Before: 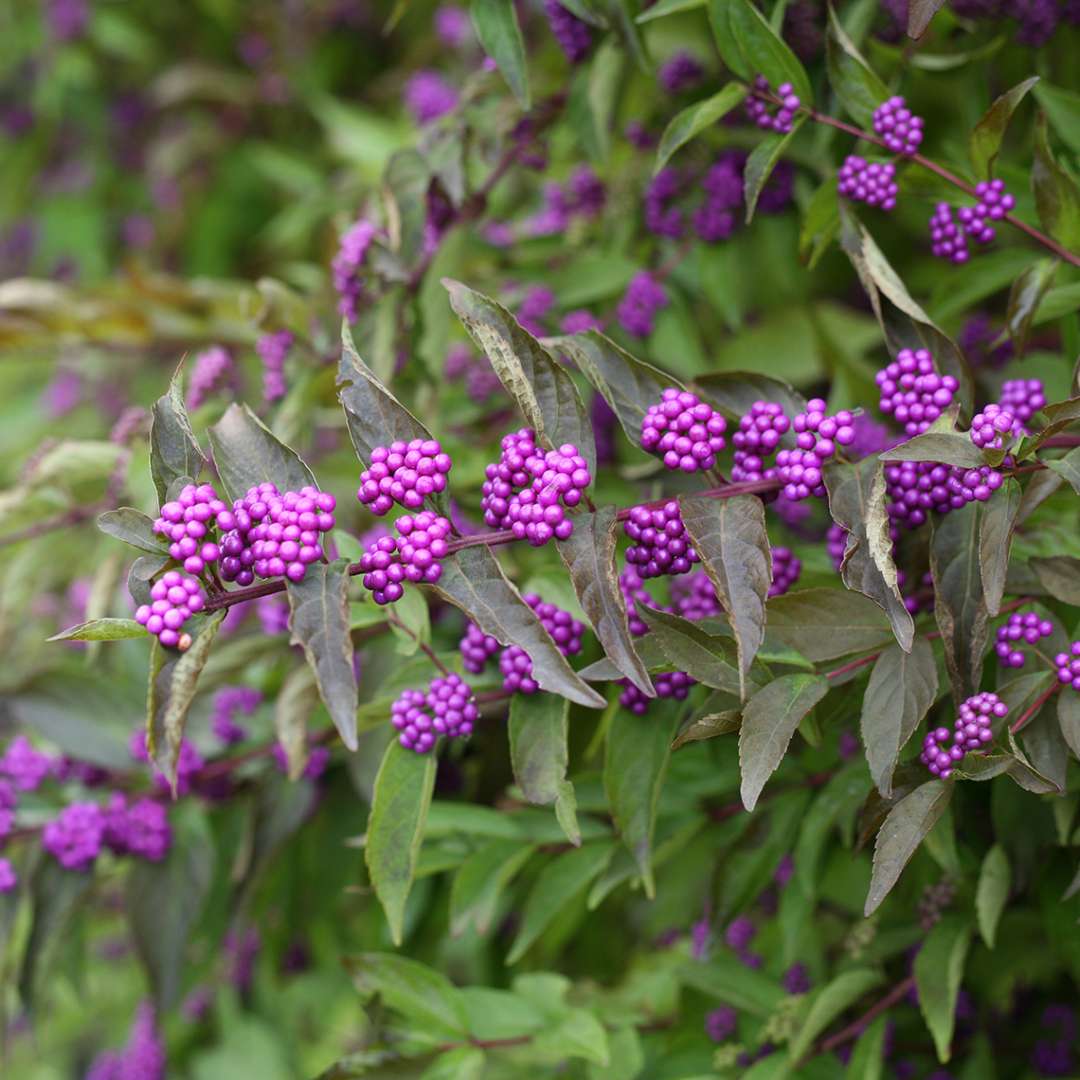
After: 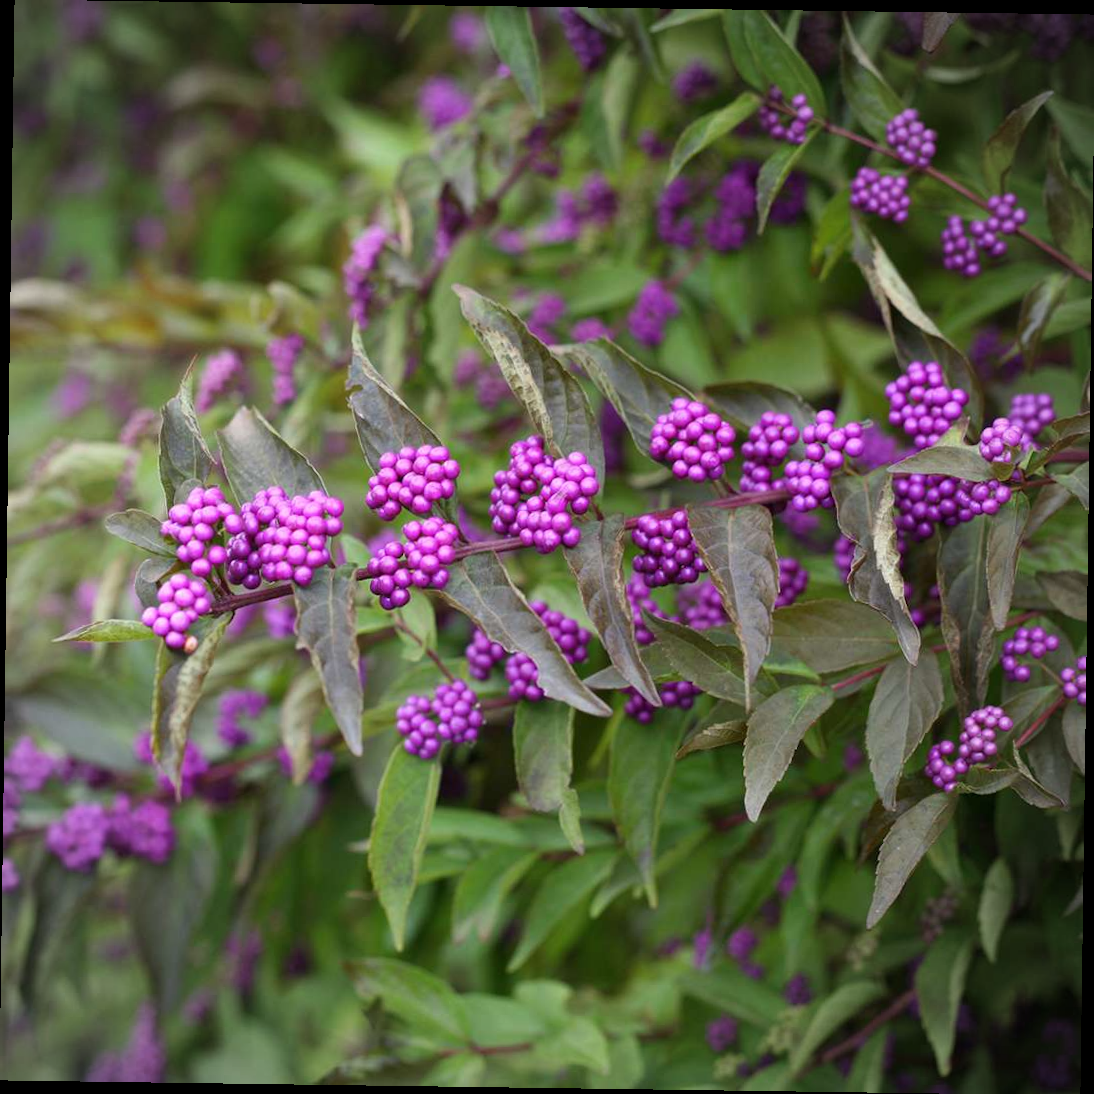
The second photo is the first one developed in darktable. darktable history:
rotate and perspective: rotation 0.8°, automatic cropping off
vignetting: fall-off radius 60.92%
